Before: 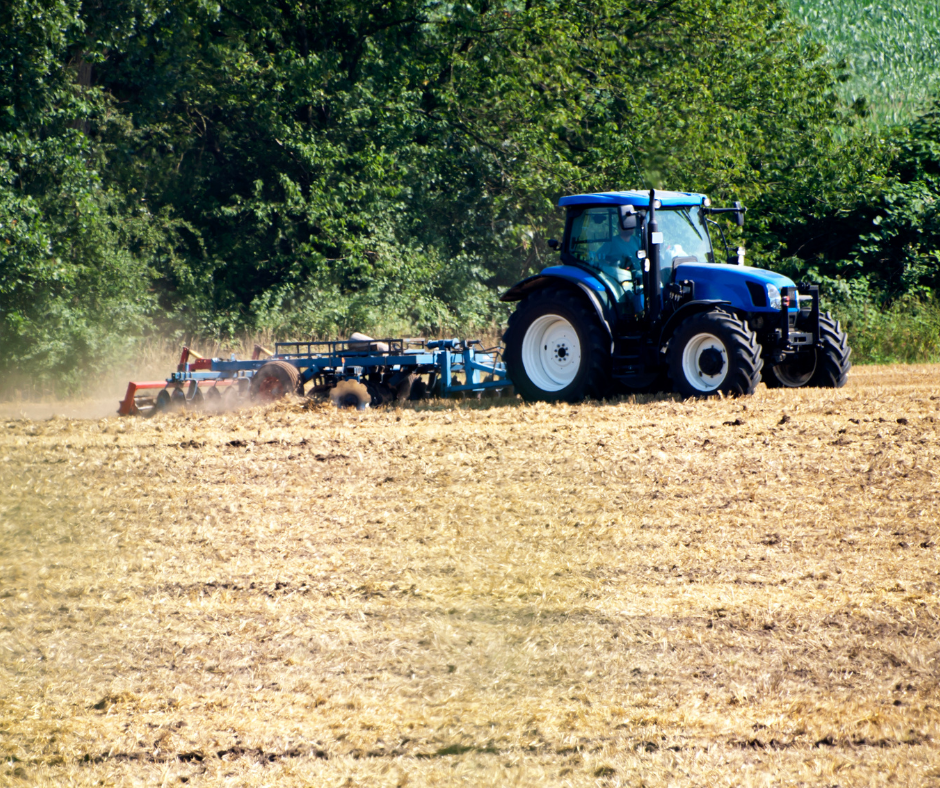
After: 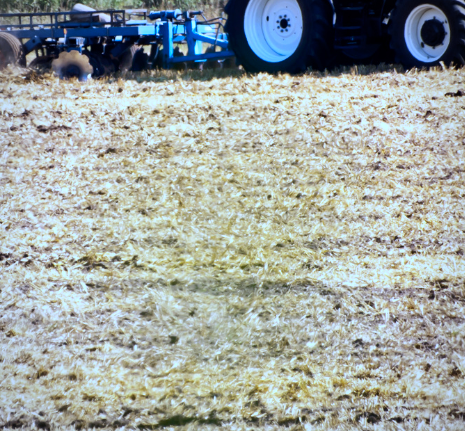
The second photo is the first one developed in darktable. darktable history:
vignetting: fall-off radius 60.65%
white balance: red 0.871, blue 1.249
shadows and highlights: shadows 60, soften with gaussian
crop: left 29.672%, top 41.786%, right 20.851%, bottom 3.487%
contrast brightness saturation: contrast 0.09, saturation 0.28
